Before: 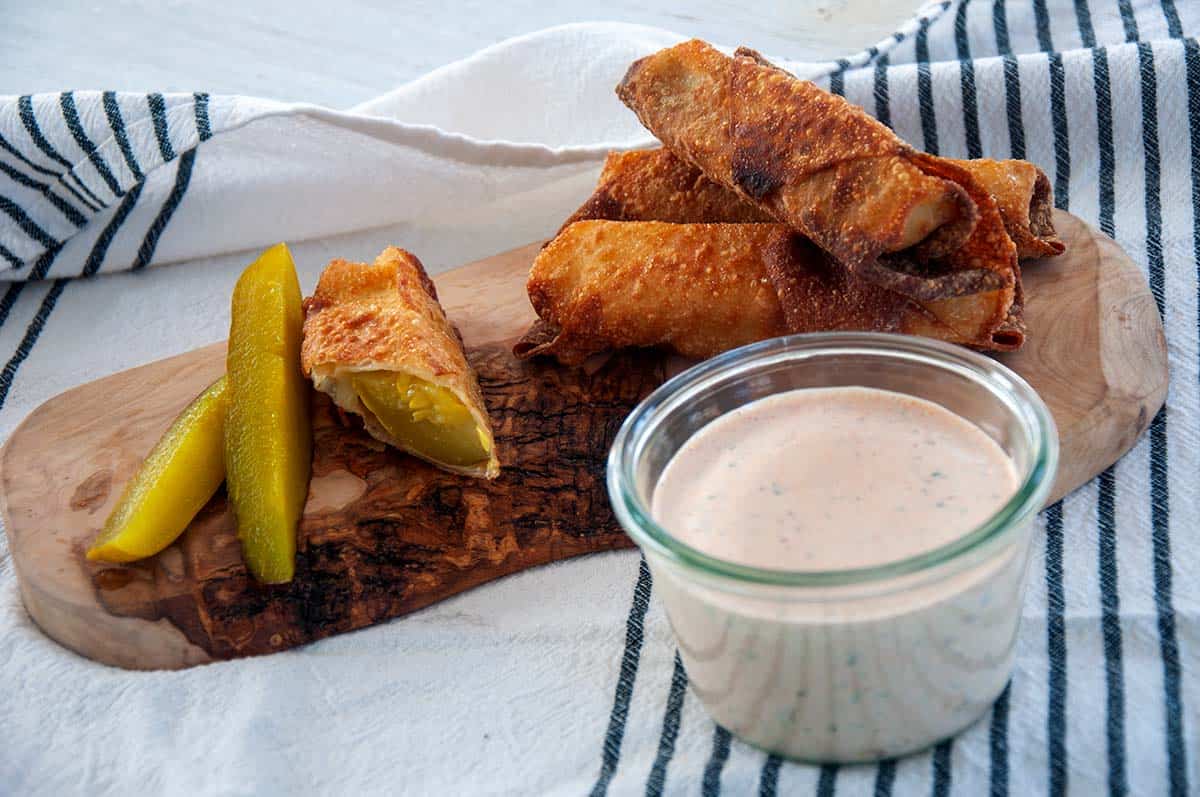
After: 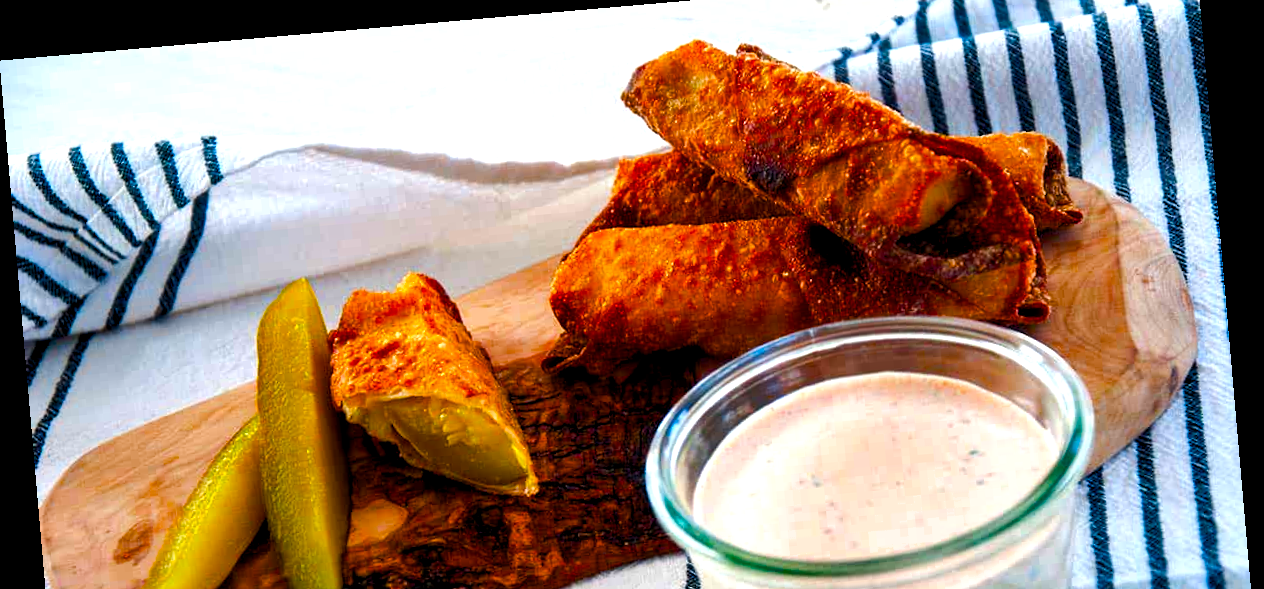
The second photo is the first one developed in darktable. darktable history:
crop and rotate: top 4.848%, bottom 29.503%
vibrance: vibrance 100%
rotate and perspective: rotation -4.98°, automatic cropping off
color balance rgb: global offset › luminance -0.37%, perceptual saturation grading › highlights -17.77%, perceptual saturation grading › mid-tones 33.1%, perceptual saturation grading › shadows 50.52%, perceptual brilliance grading › highlights 20%, perceptual brilliance grading › mid-tones 20%, perceptual brilliance grading › shadows -20%, global vibrance 50%
exposure: compensate highlight preservation false
shadows and highlights: shadows 60, soften with gaussian
